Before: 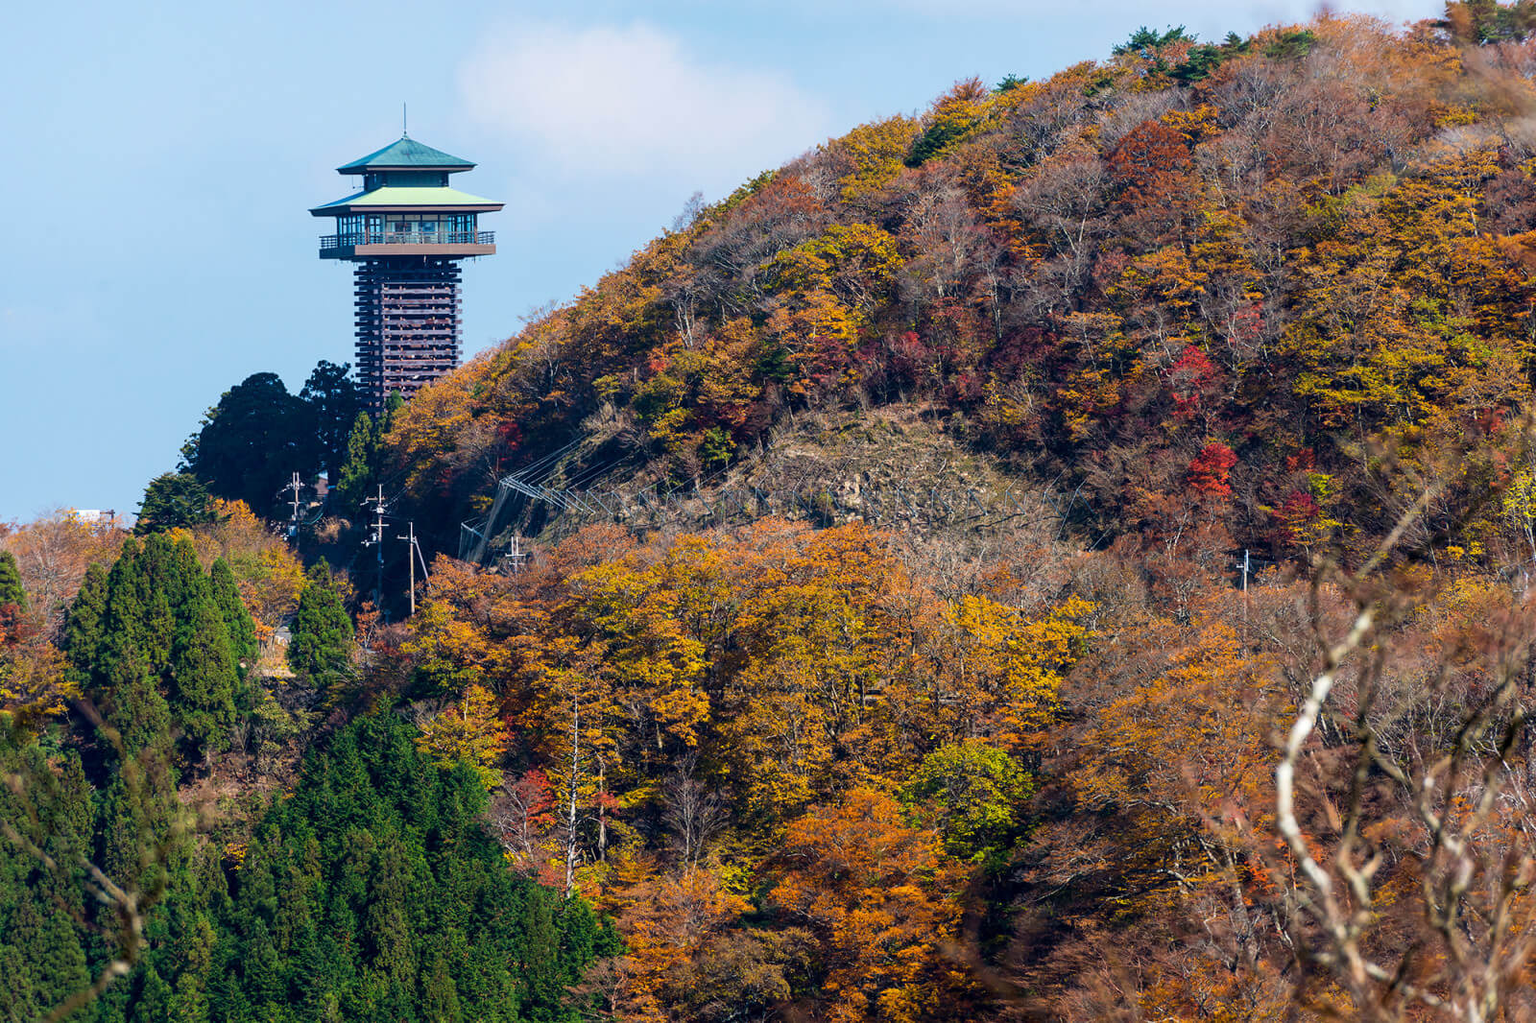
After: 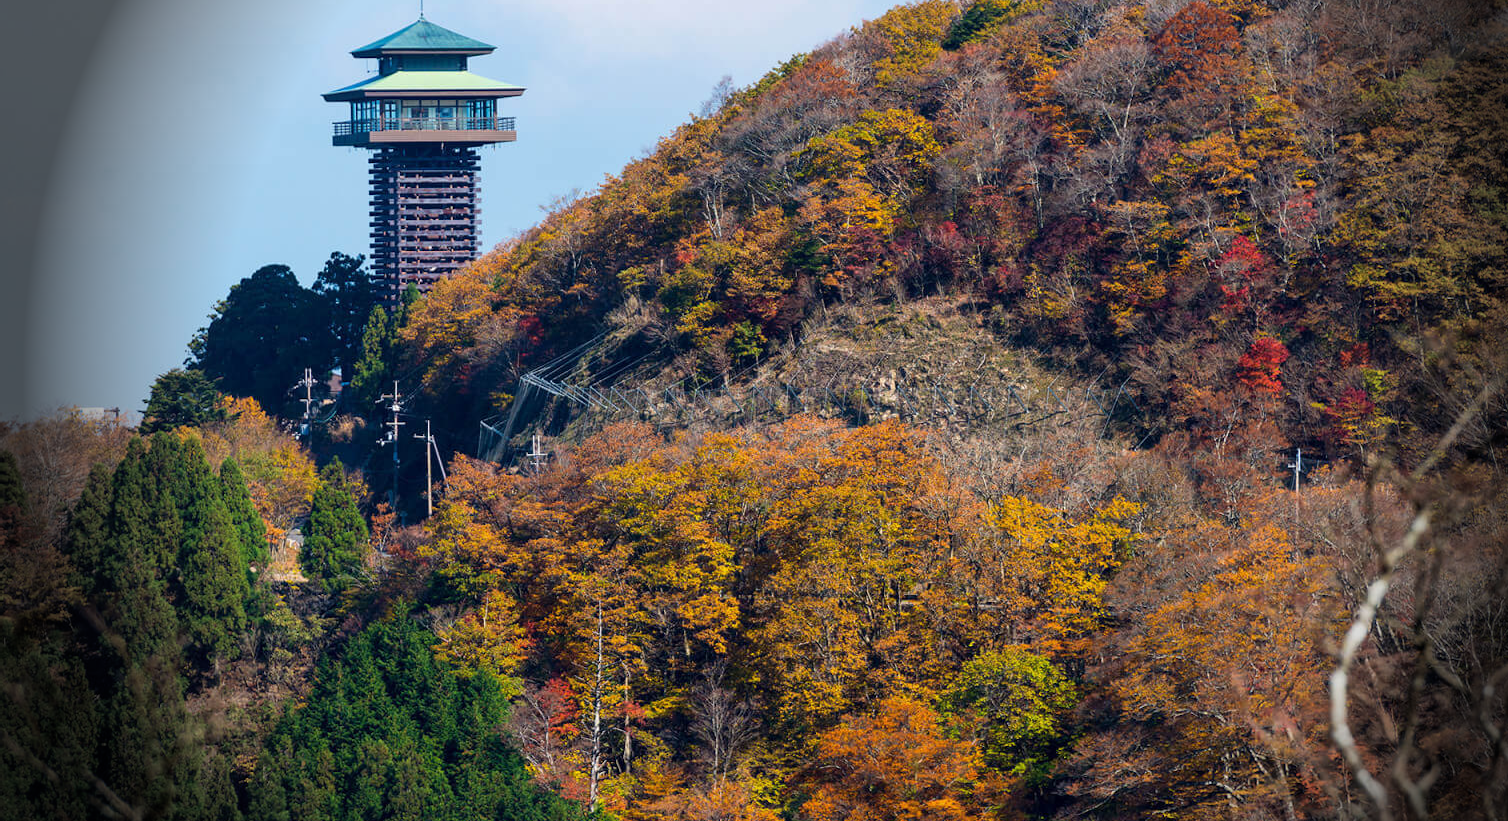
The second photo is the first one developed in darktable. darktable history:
crop and rotate: angle 0.03°, top 11.643%, right 5.651%, bottom 11.189%
vignetting: fall-off start 76.42%, fall-off radius 27.36%, brightness -0.872, center (0.037, -0.09), width/height ratio 0.971
